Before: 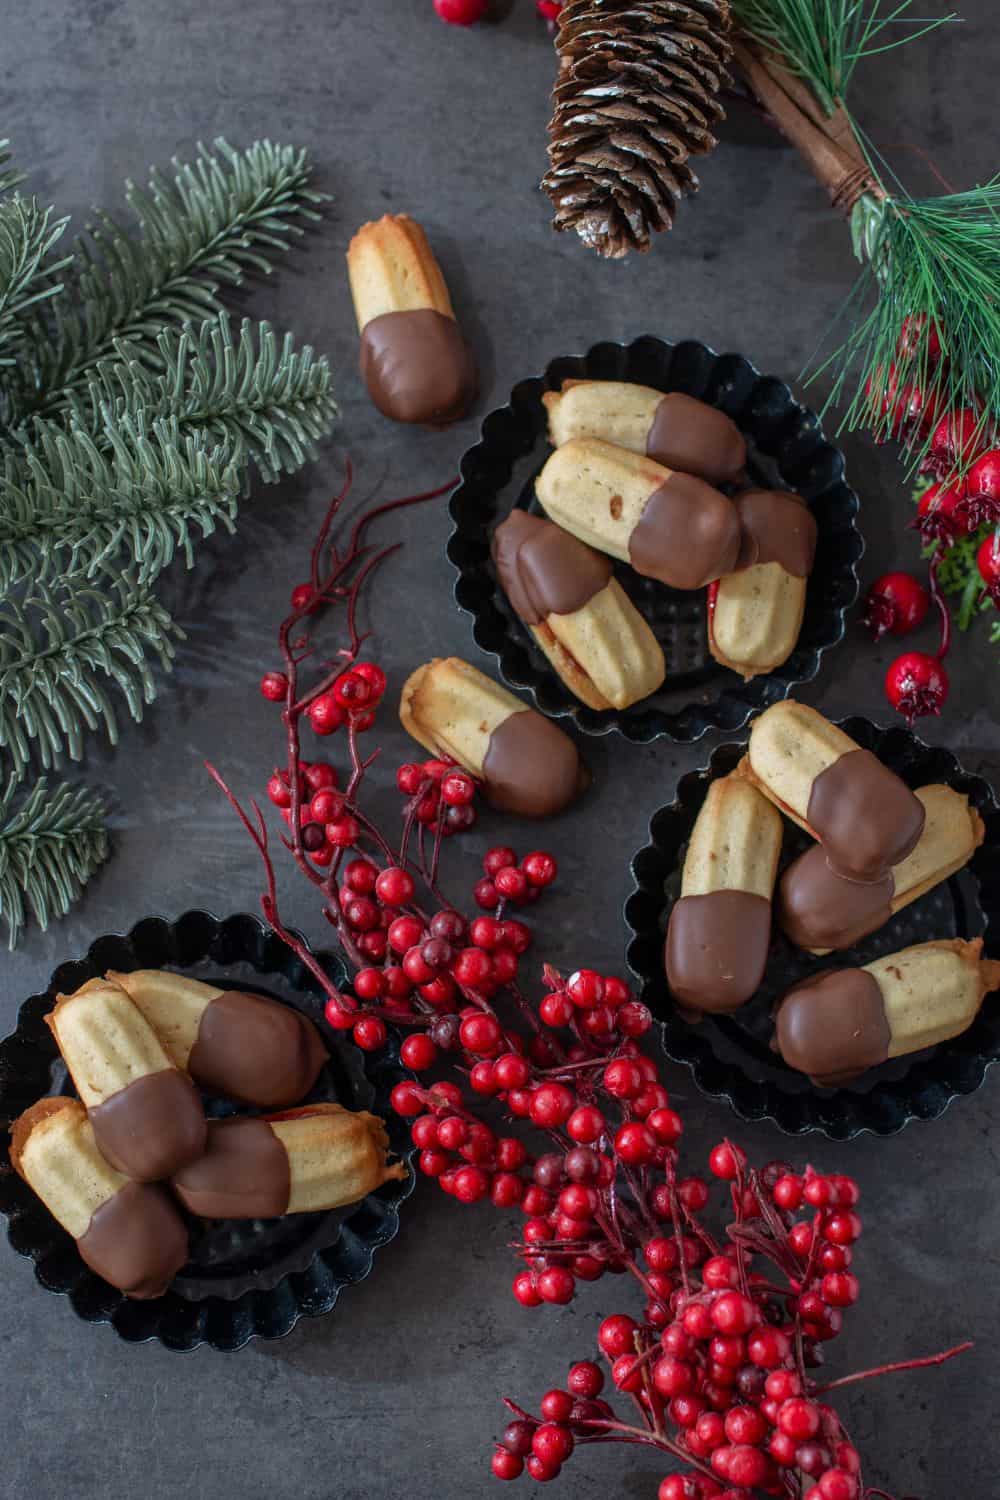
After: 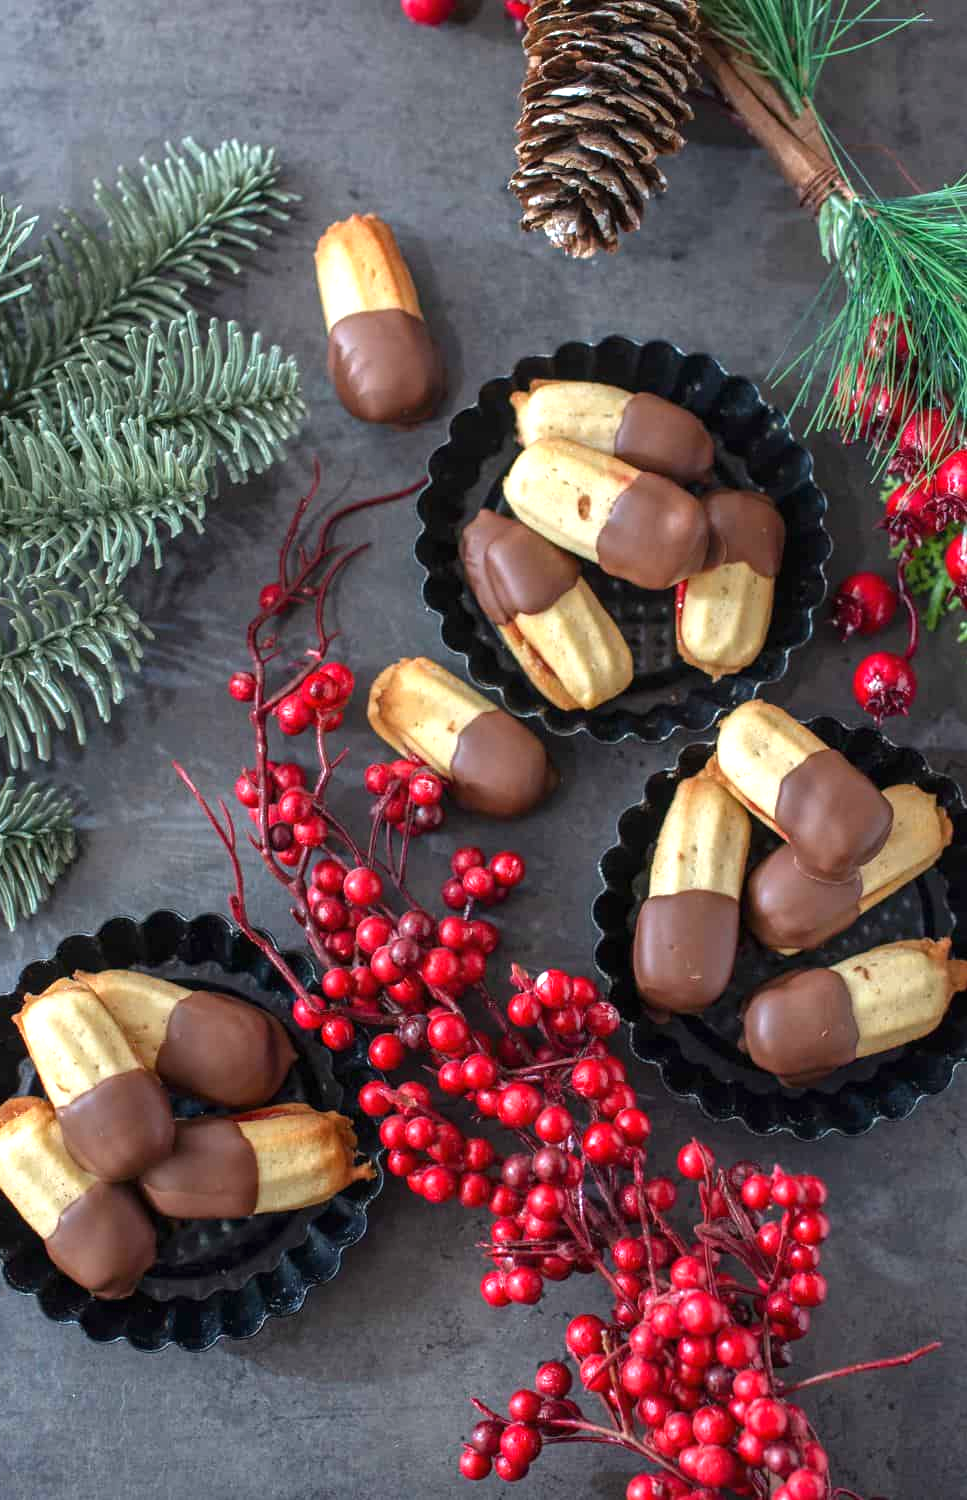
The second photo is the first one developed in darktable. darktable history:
exposure: black level correction 0, exposure 1 EV, compensate exposure bias true, compensate highlight preservation false
crop and rotate: left 3.238%
